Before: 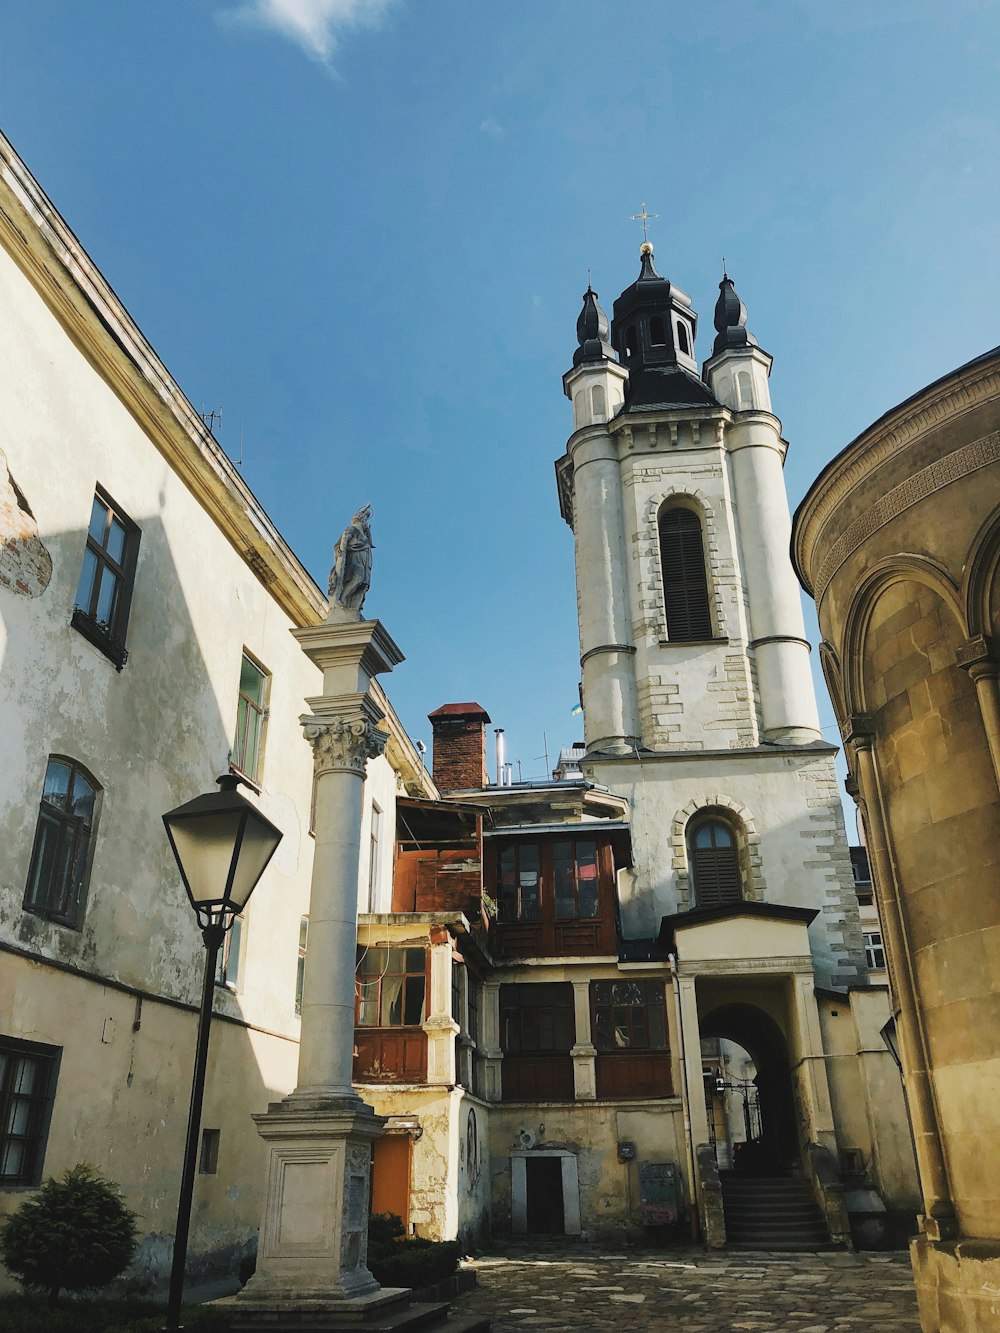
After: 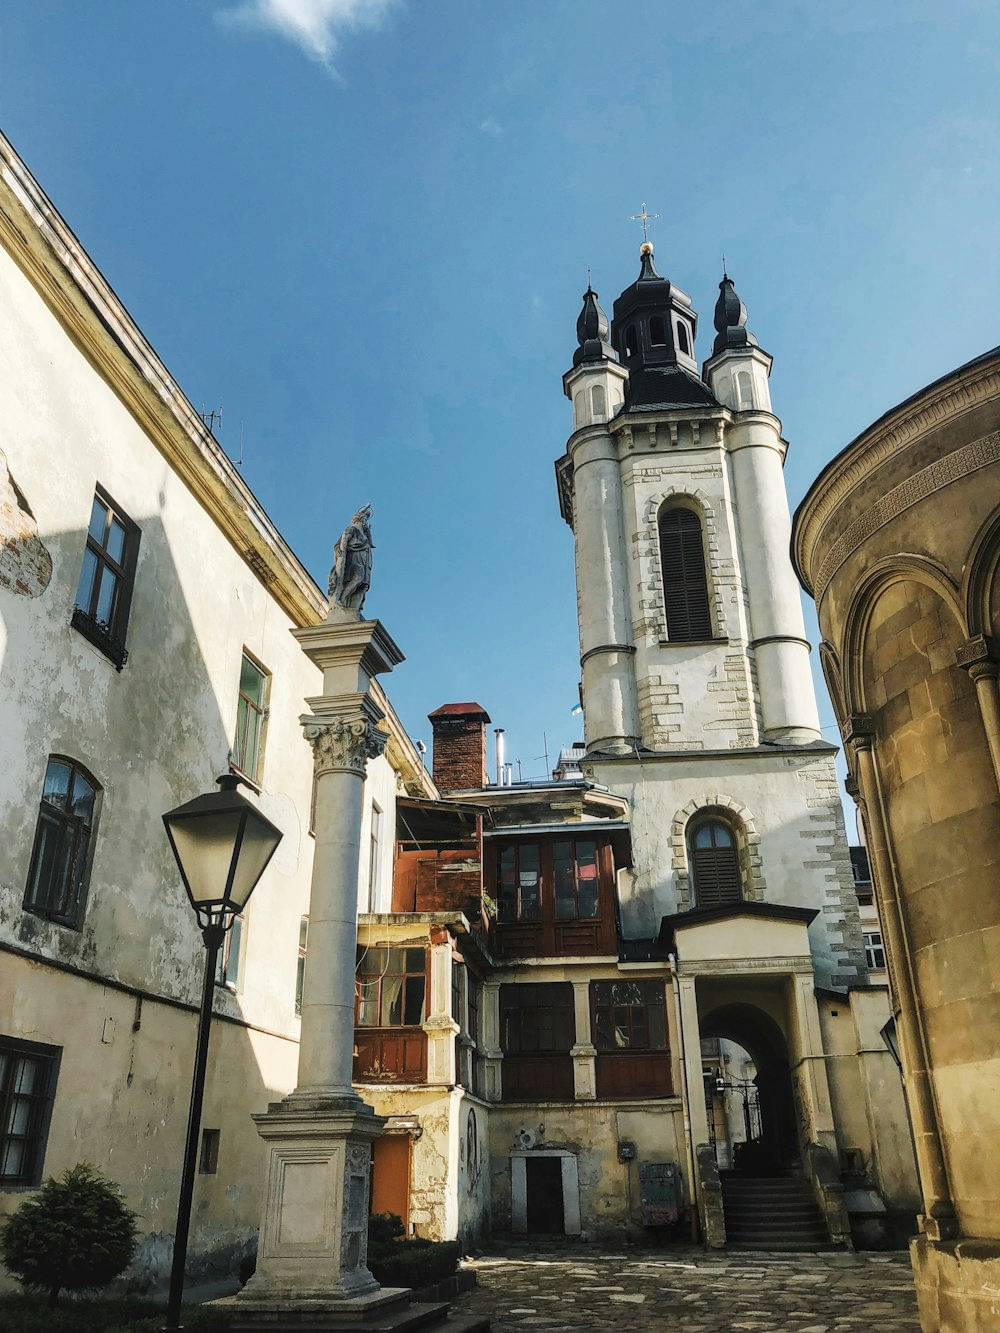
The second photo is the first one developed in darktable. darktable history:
local contrast: detail 130%
shadows and highlights: shadows -9.67, white point adjustment 1.58, highlights 11.89, highlights color adjustment 52.76%
